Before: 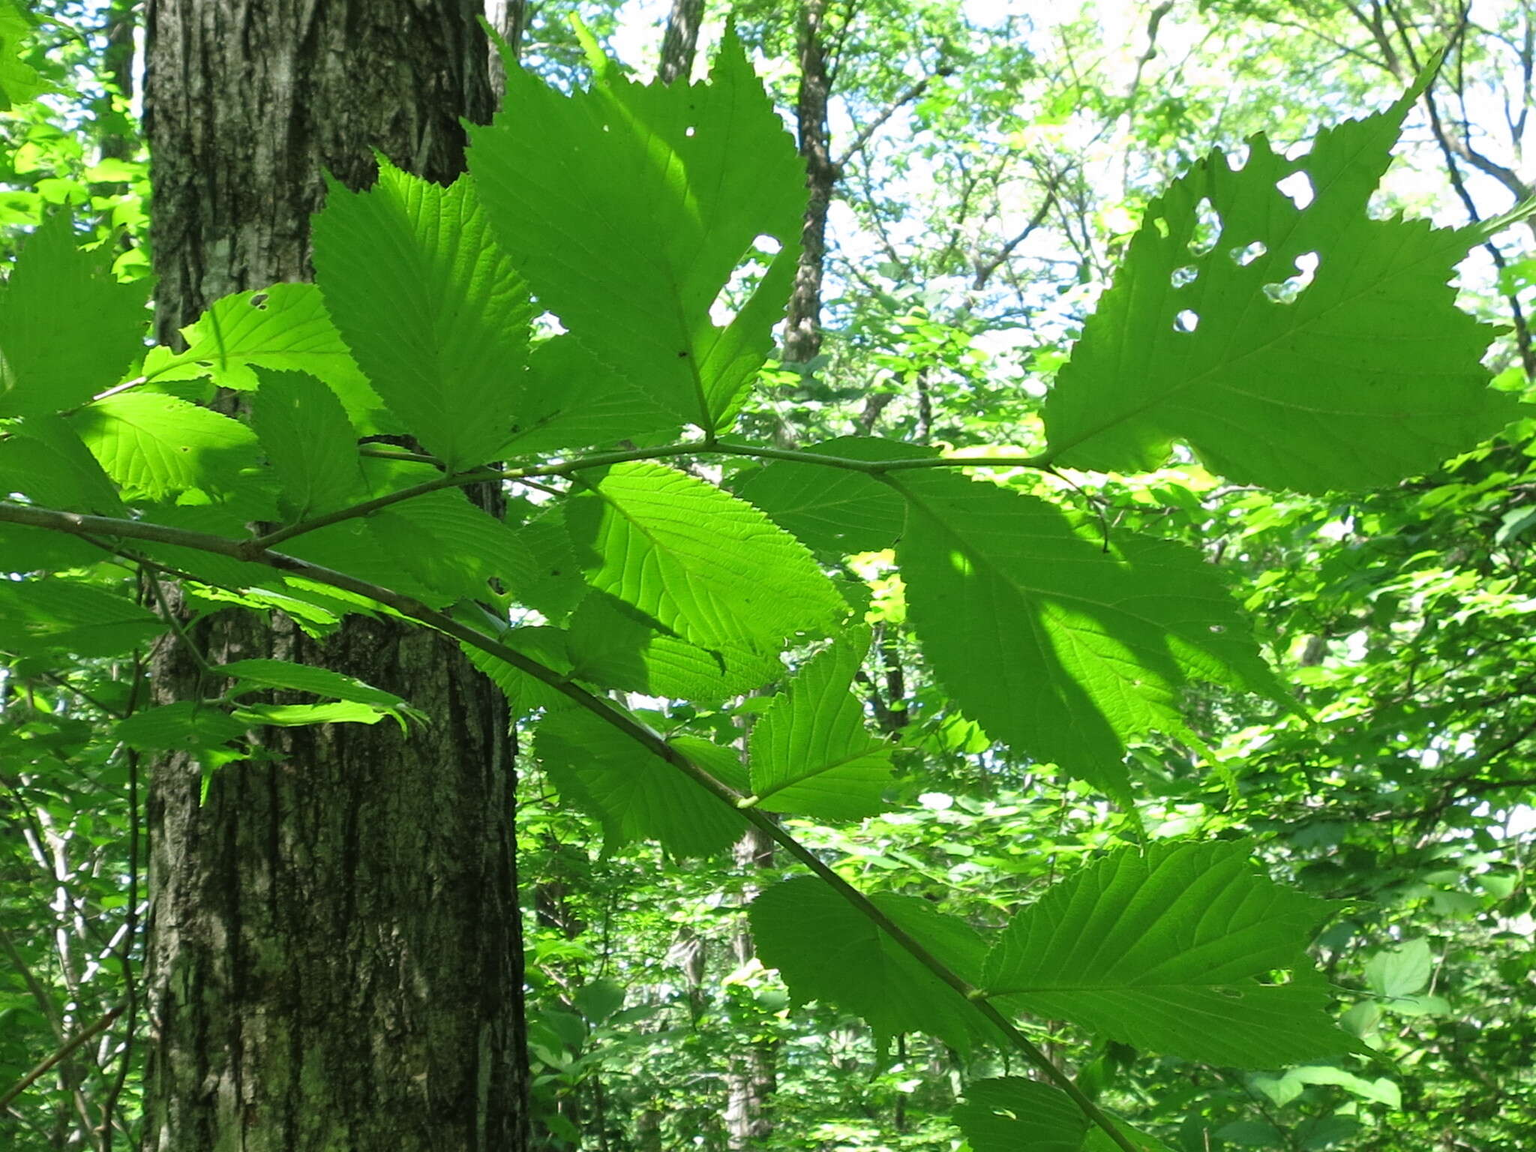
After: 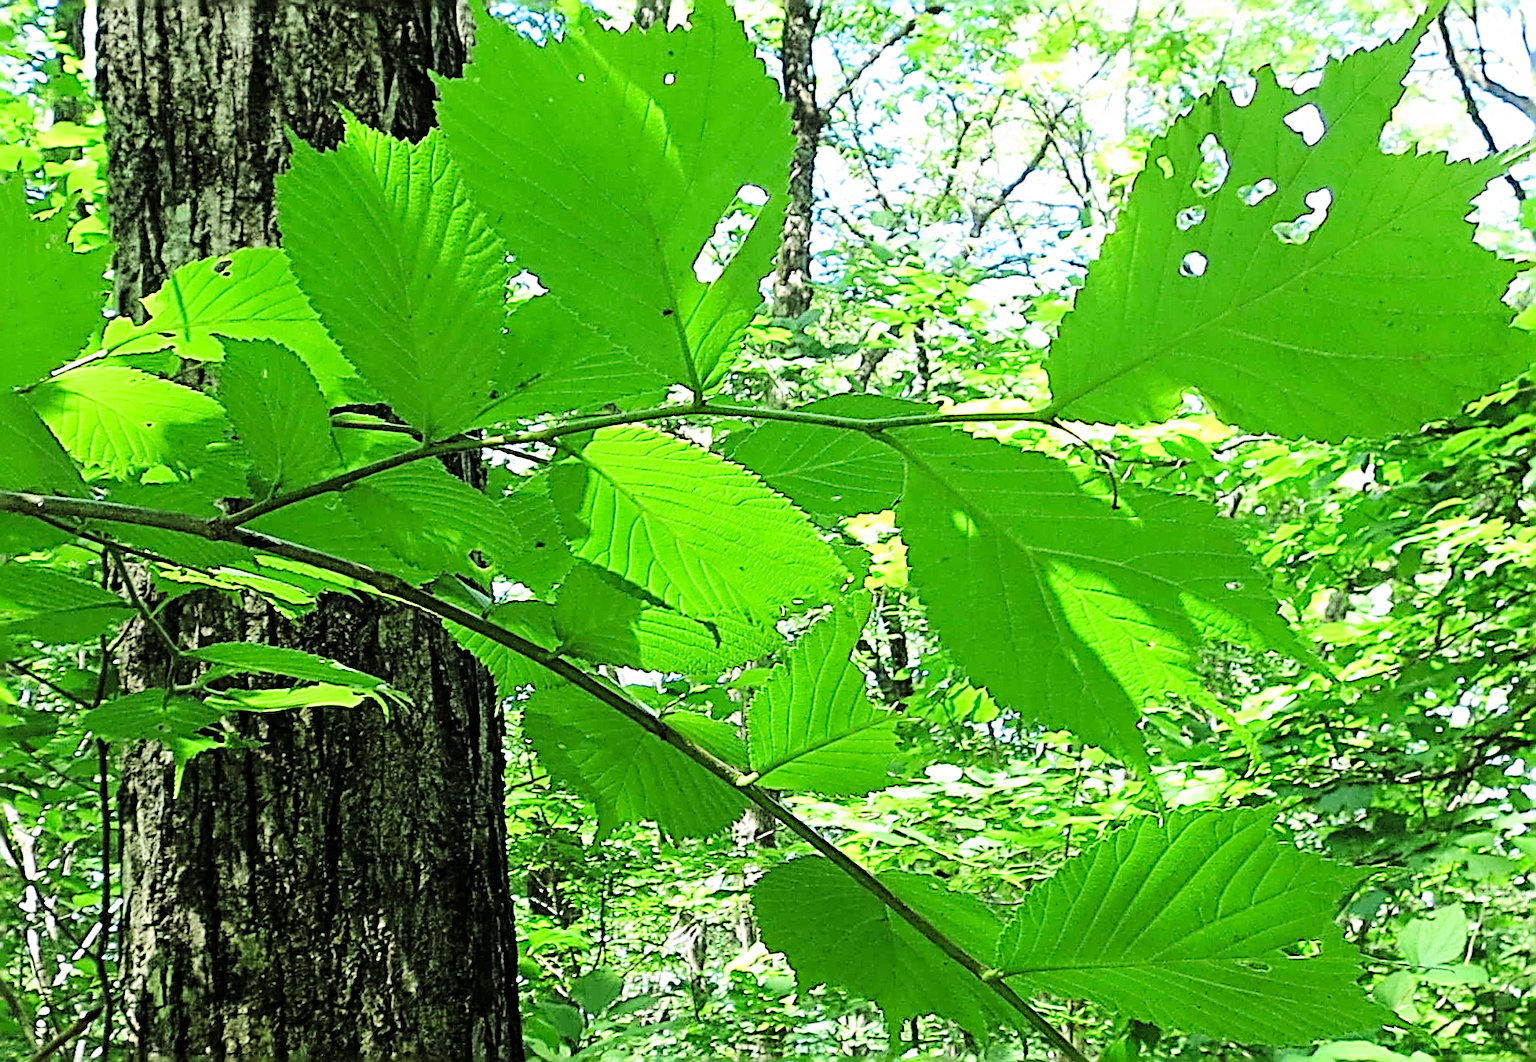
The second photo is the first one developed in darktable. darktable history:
crop: left 1.964%, top 3.251%, right 1.122%, bottom 4.933%
sharpen: radius 3.158, amount 1.731
tone curve: curves: ch0 [(0, 0) (0.004, 0) (0.133, 0.071) (0.341, 0.453) (0.839, 0.922) (1, 1)], color space Lab, linked channels, preserve colors none
rotate and perspective: rotation -1.42°, crop left 0.016, crop right 0.984, crop top 0.035, crop bottom 0.965
